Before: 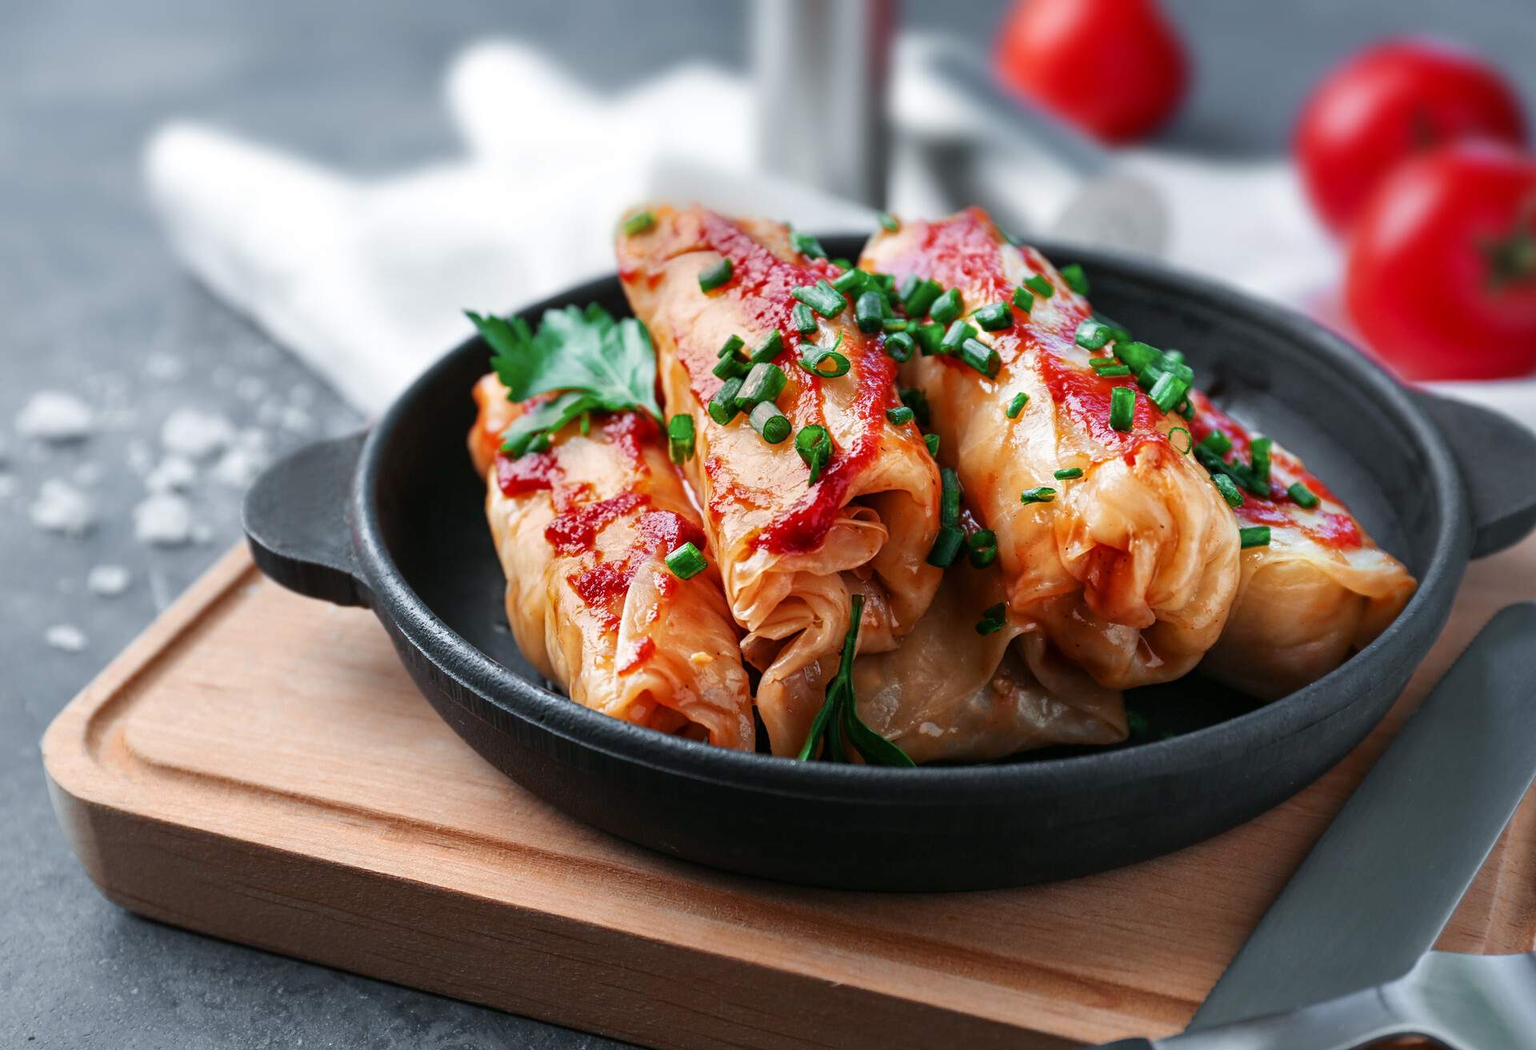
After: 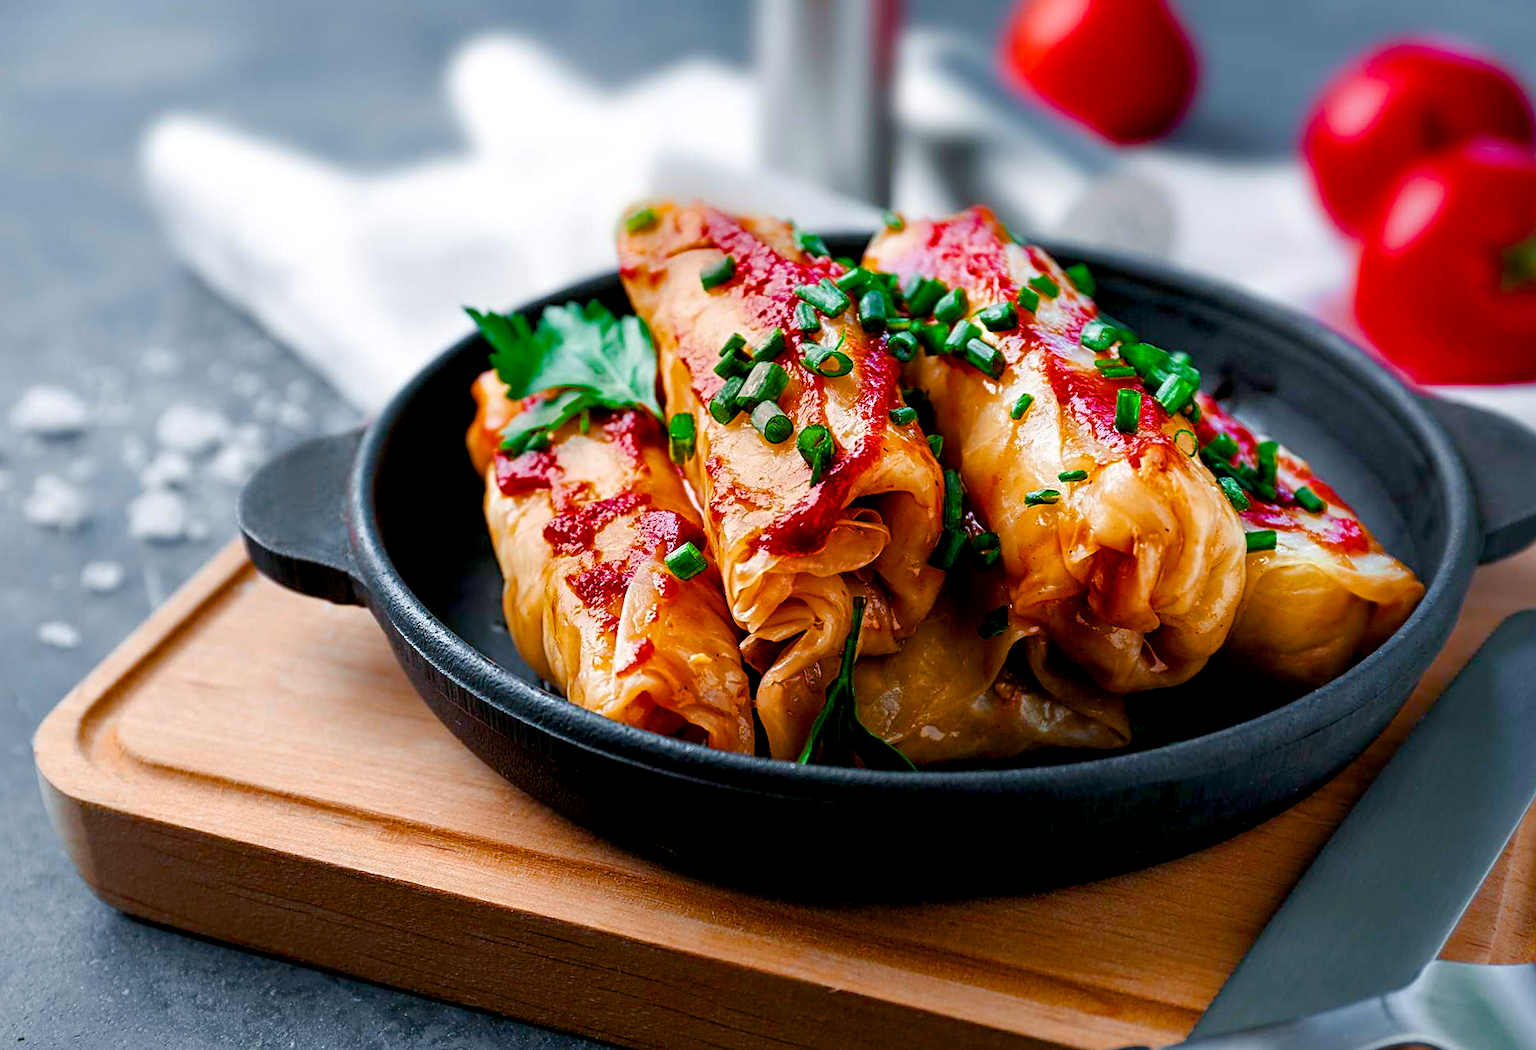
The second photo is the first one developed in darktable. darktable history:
sharpen: amount 0.492
crop and rotate: angle -0.392°
exposure: black level correction 0.009, exposure 0.016 EV, compensate highlight preservation false
color balance rgb: power › hue 329.98°, linear chroma grading › global chroma 9.942%, perceptual saturation grading › global saturation 23.367%, perceptual saturation grading › highlights -24.023%, perceptual saturation grading › mid-tones 24.14%, perceptual saturation grading › shadows 38.827%, global vibrance 20%
